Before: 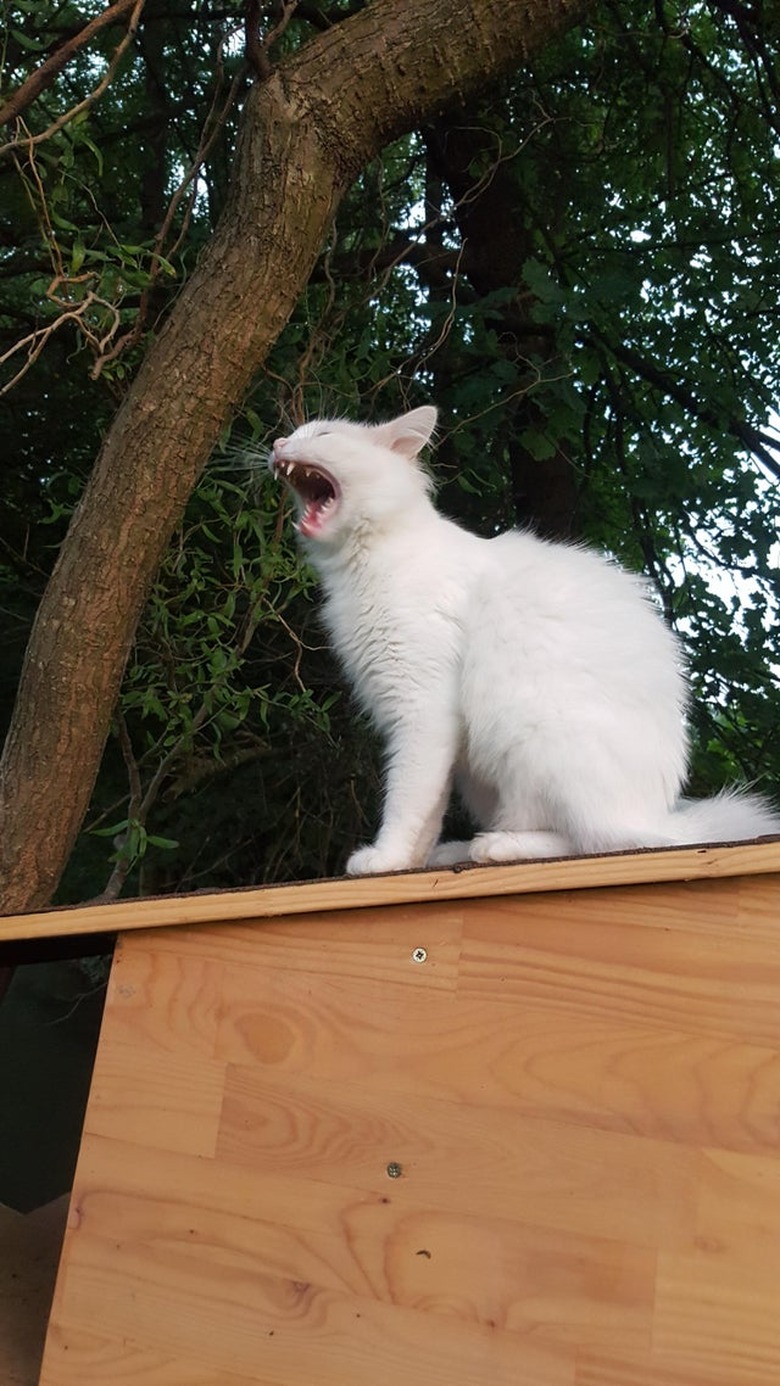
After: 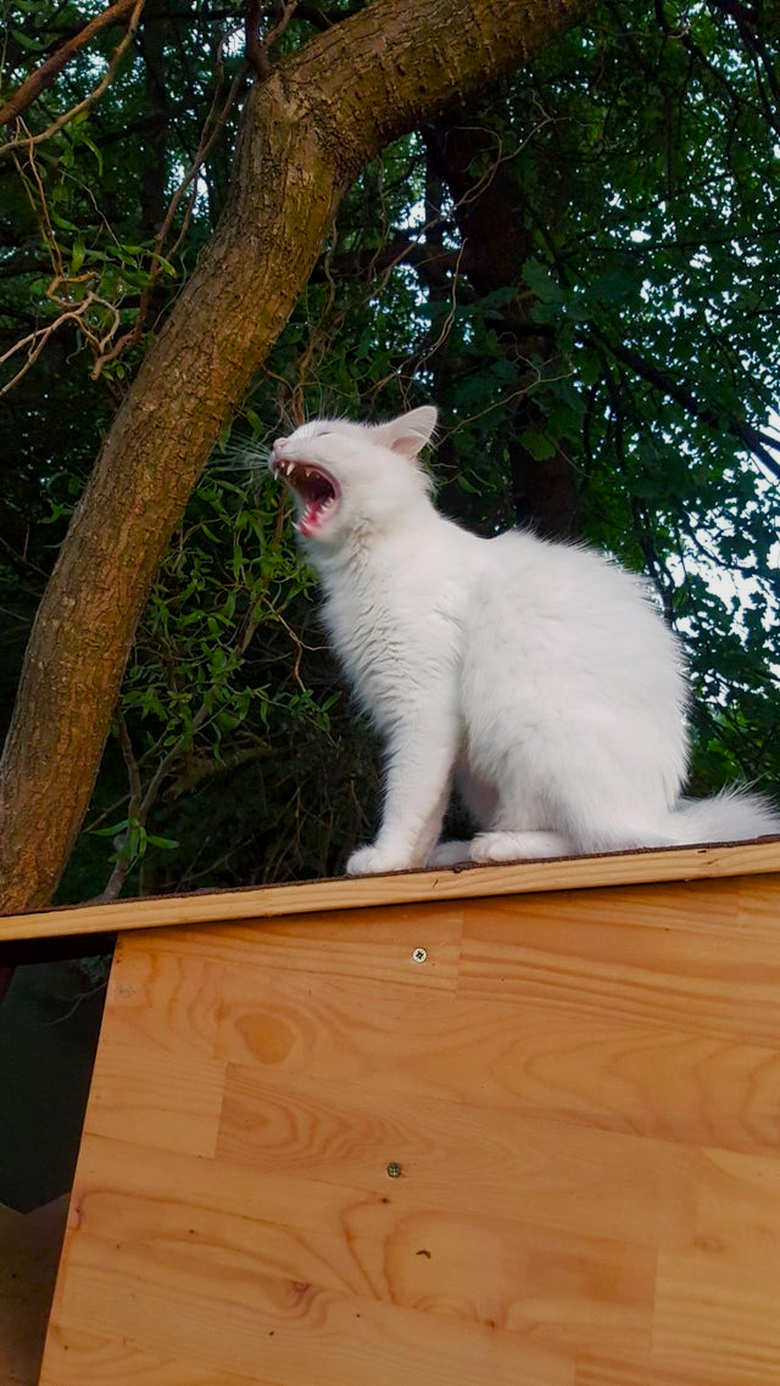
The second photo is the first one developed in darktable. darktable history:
color balance rgb: shadows lift › chroma 3.159%, shadows lift › hue 277.9°, perceptual saturation grading › global saturation 45.143%, perceptual saturation grading › highlights -50.418%, perceptual saturation grading › shadows 30.555%
local contrast: highlights 102%, shadows 102%, detail 120%, midtone range 0.2
shadows and highlights: radius 121.86, shadows 21.4, white point adjustment -9.67, highlights -14.73, soften with gaussian
